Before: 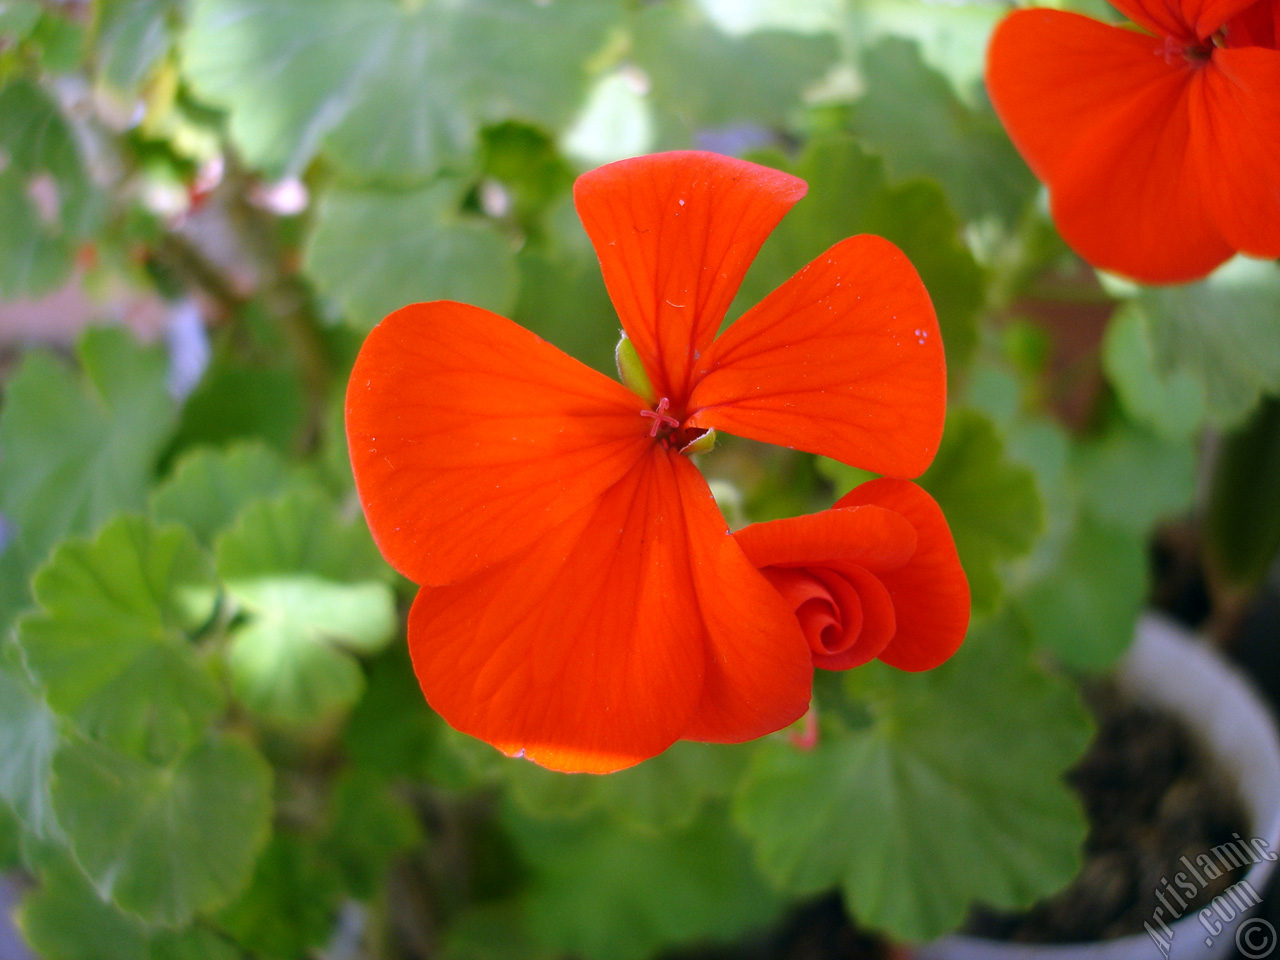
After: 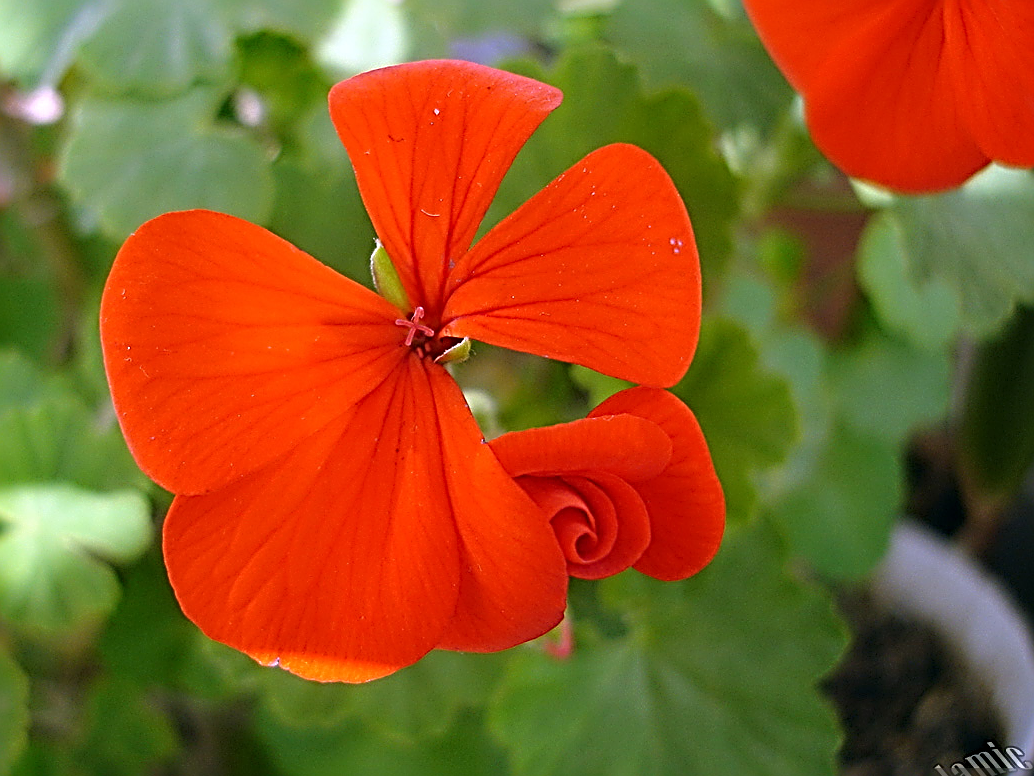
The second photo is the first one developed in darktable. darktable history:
crop: left 19.159%, top 9.58%, bottom 9.58%
sharpen: radius 3.158, amount 1.731
